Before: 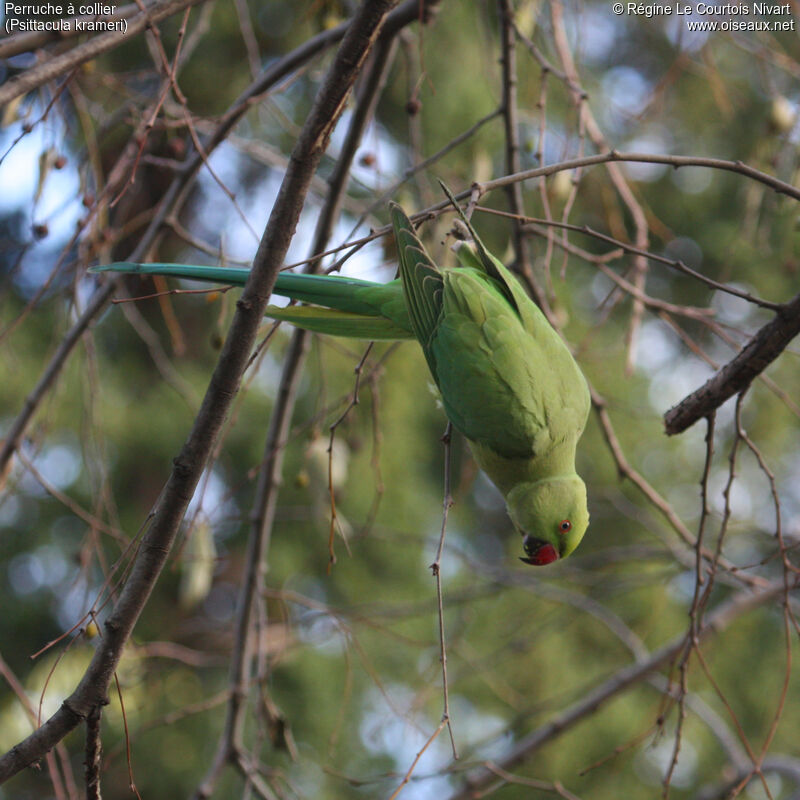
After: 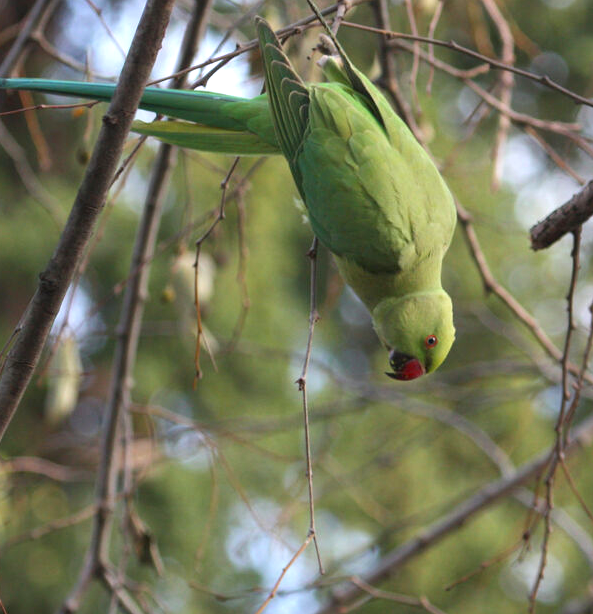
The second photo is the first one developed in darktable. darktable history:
exposure: black level correction 0.001, exposure 0.499 EV, compensate highlight preservation false
crop: left 16.864%, top 23.177%, right 8.924%
